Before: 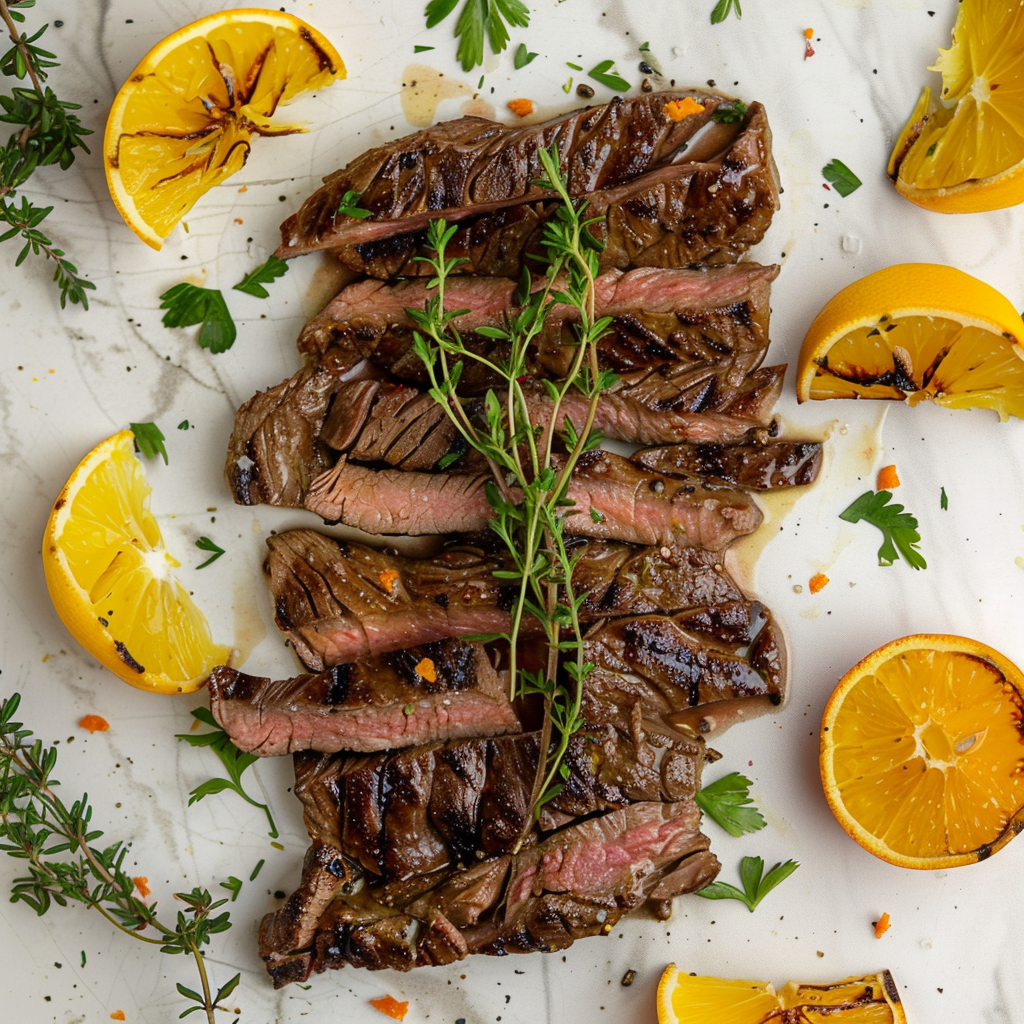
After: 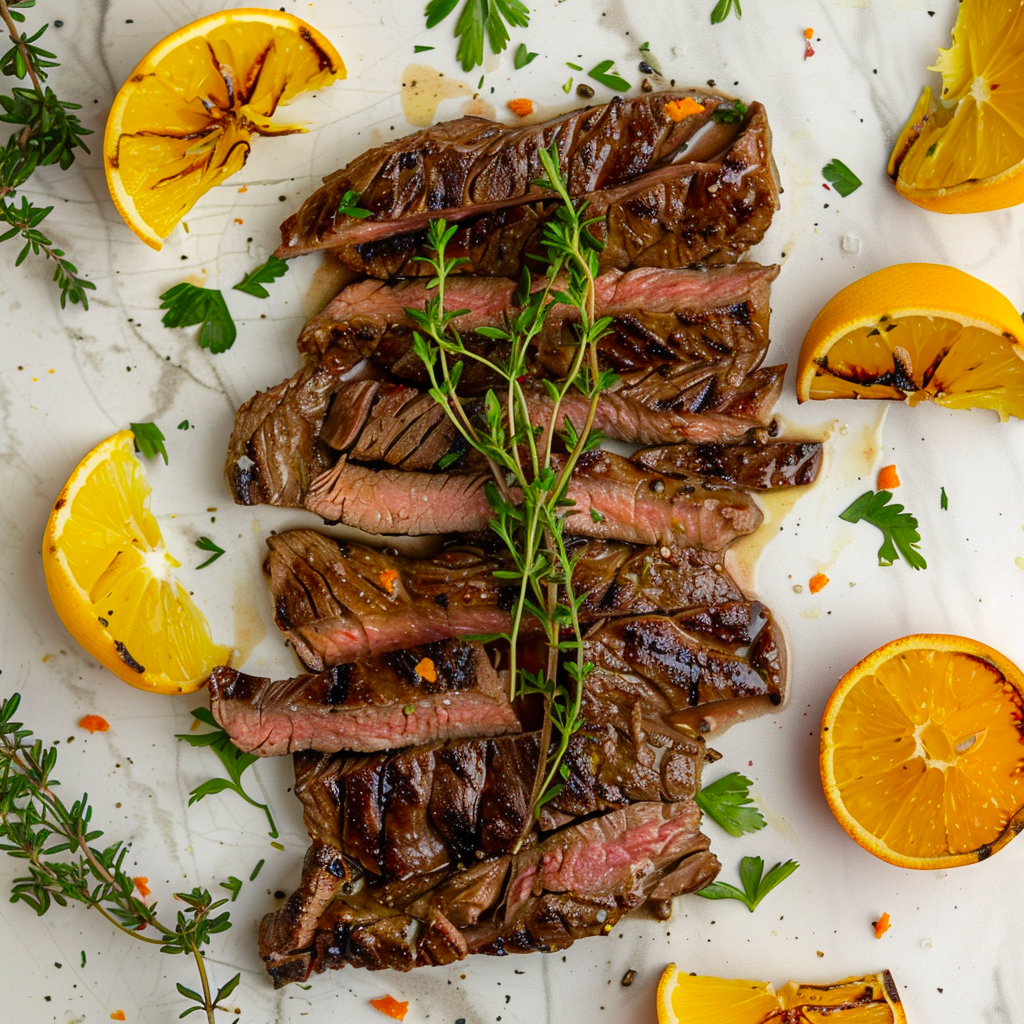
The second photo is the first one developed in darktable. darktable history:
contrast brightness saturation: saturation 0.184
